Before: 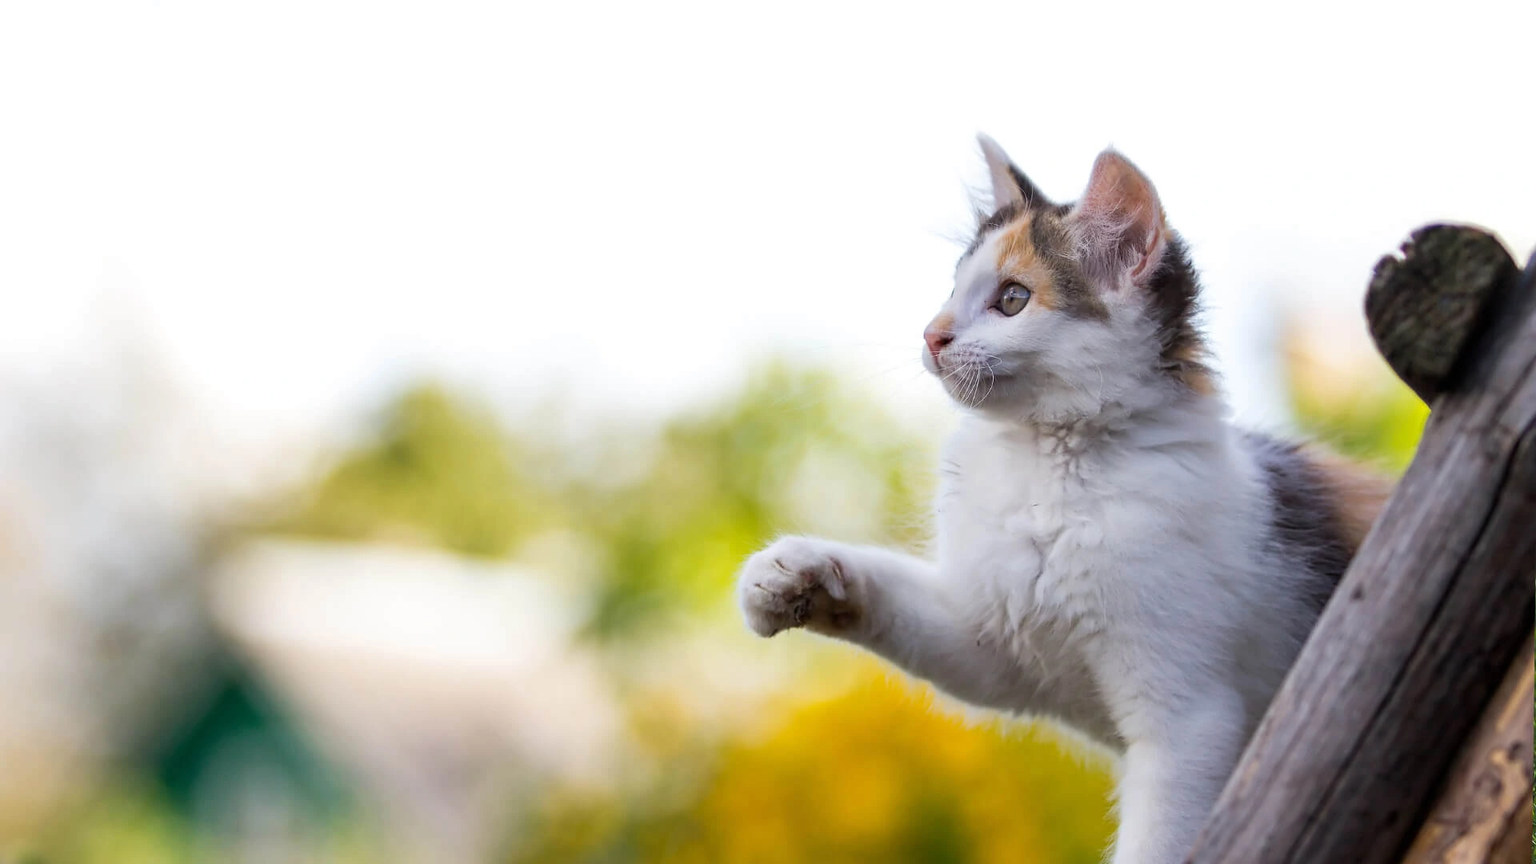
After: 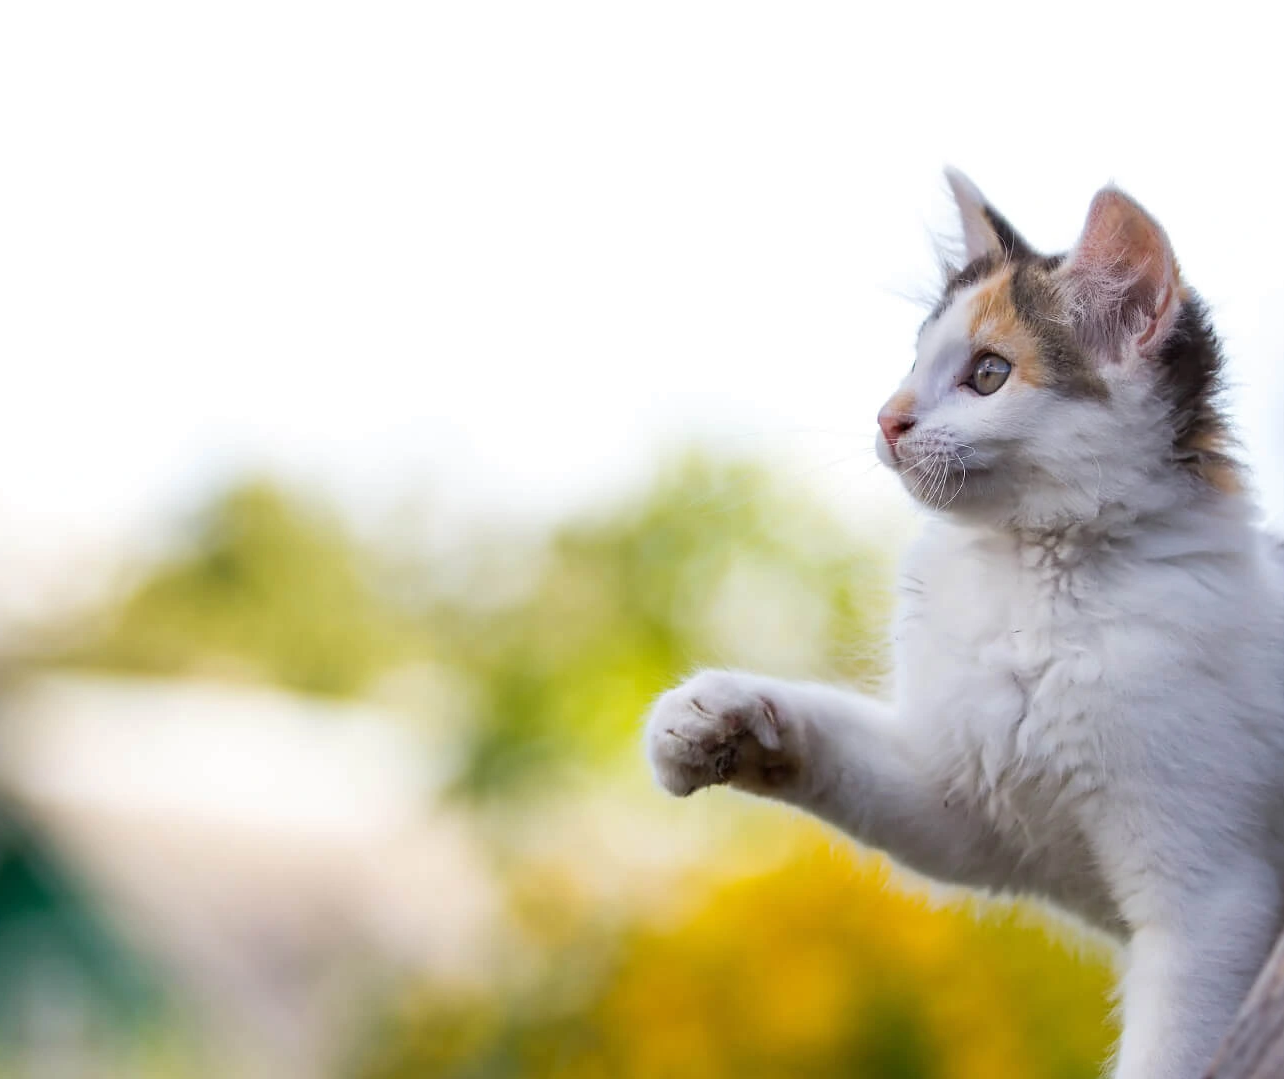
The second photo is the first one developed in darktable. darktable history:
crop and rotate: left 14.429%, right 18.683%
haze removal: strength 0.117, distance 0.256, compatibility mode true, adaptive false
